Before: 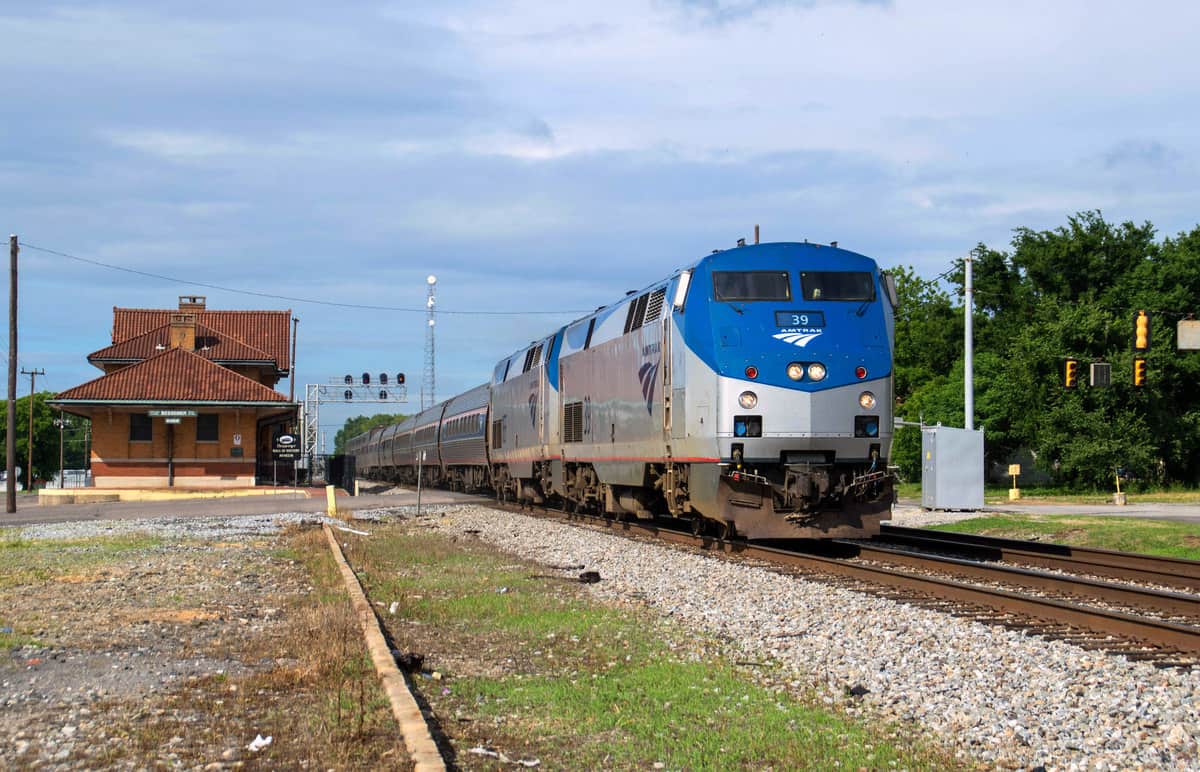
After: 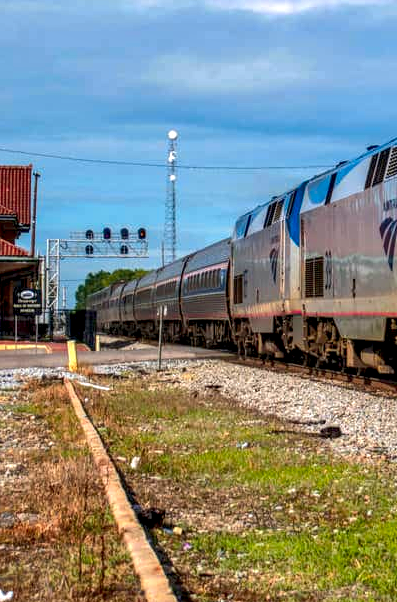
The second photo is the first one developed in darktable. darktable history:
color zones: curves: ch1 [(0.24, 0.629) (0.75, 0.5)]; ch2 [(0.255, 0.454) (0.745, 0.491)]
shadows and highlights: on, module defaults
color correction: highlights b* -0.032, saturation 1.13
crop and rotate: left 21.65%, top 19.022%, right 45.186%, bottom 2.993%
local contrast: highlights 12%, shadows 39%, detail 183%, midtone range 0.471
